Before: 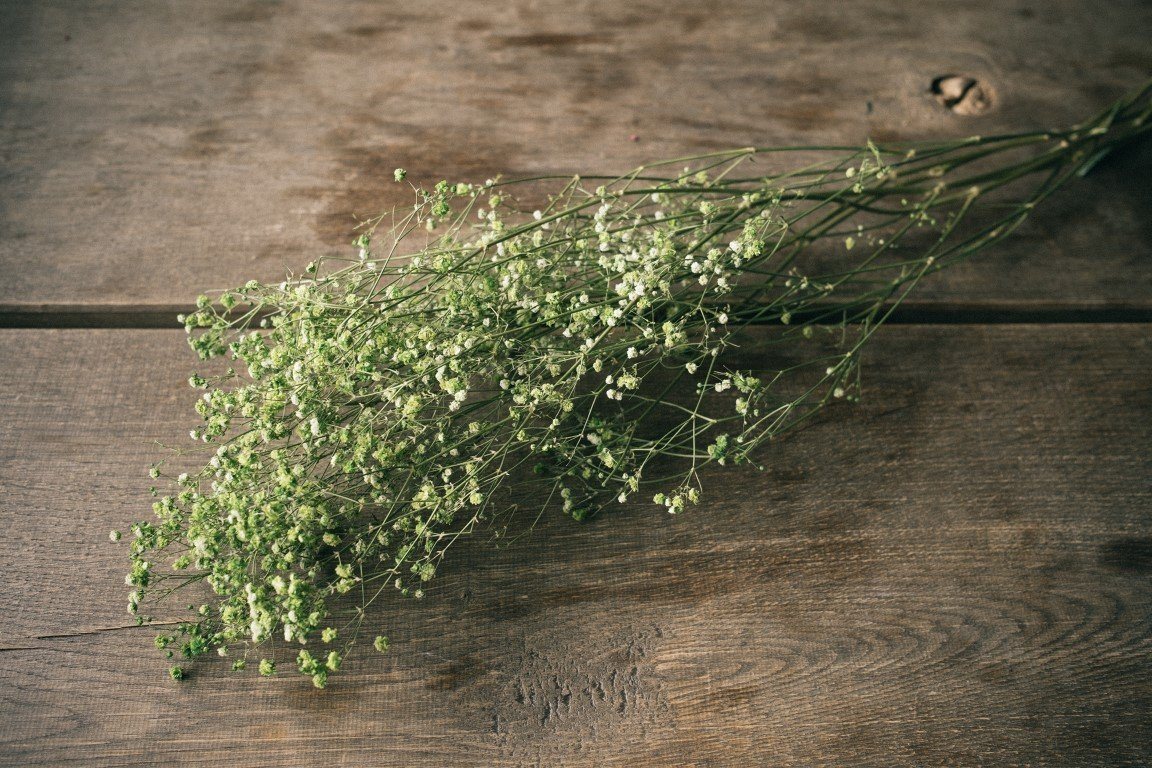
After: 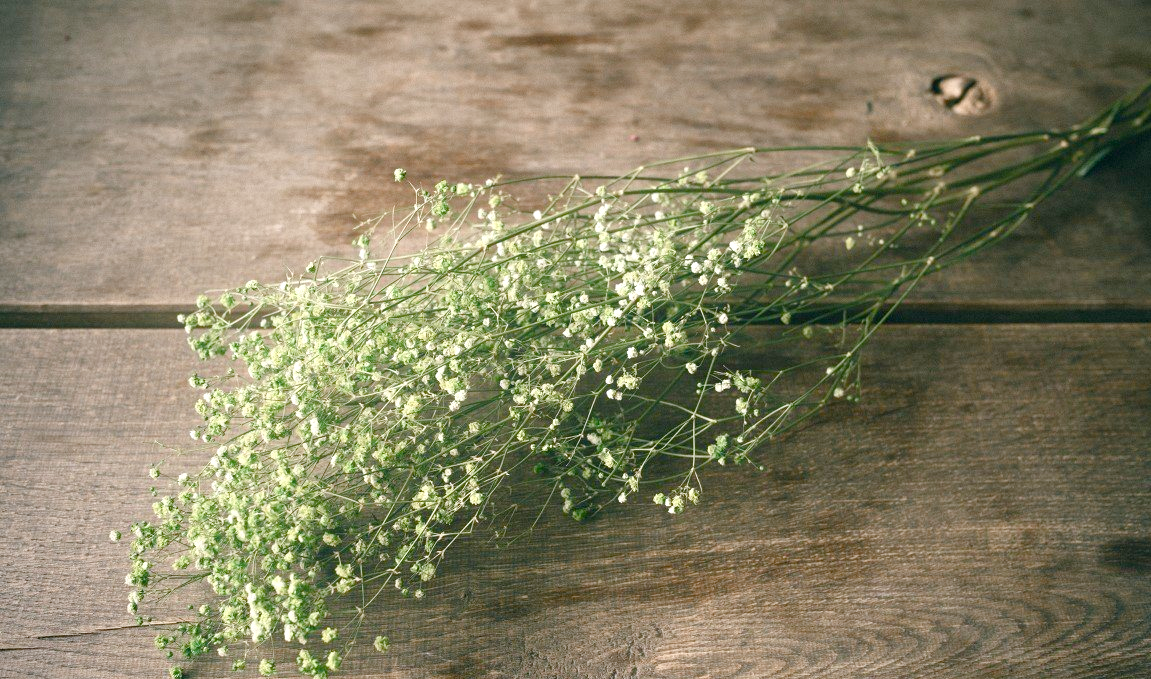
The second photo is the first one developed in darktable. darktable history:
crop and rotate: top 0%, bottom 11.49%
tone equalizer: on, module defaults
exposure: exposure 0.7 EV, compensate highlight preservation false
color balance rgb: shadows lift › chroma 1%, shadows lift › hue 113°, highlights gain › chroma 0.2%, highlights gain › hue 333°, perceptual saturation grading › global saturation 20%, perceptual saturation grading › highlights -50%, perceptual saturation grading › shadows 25%, contrast -10%
bloom: size 16%, threshold 98%, strength 20%
